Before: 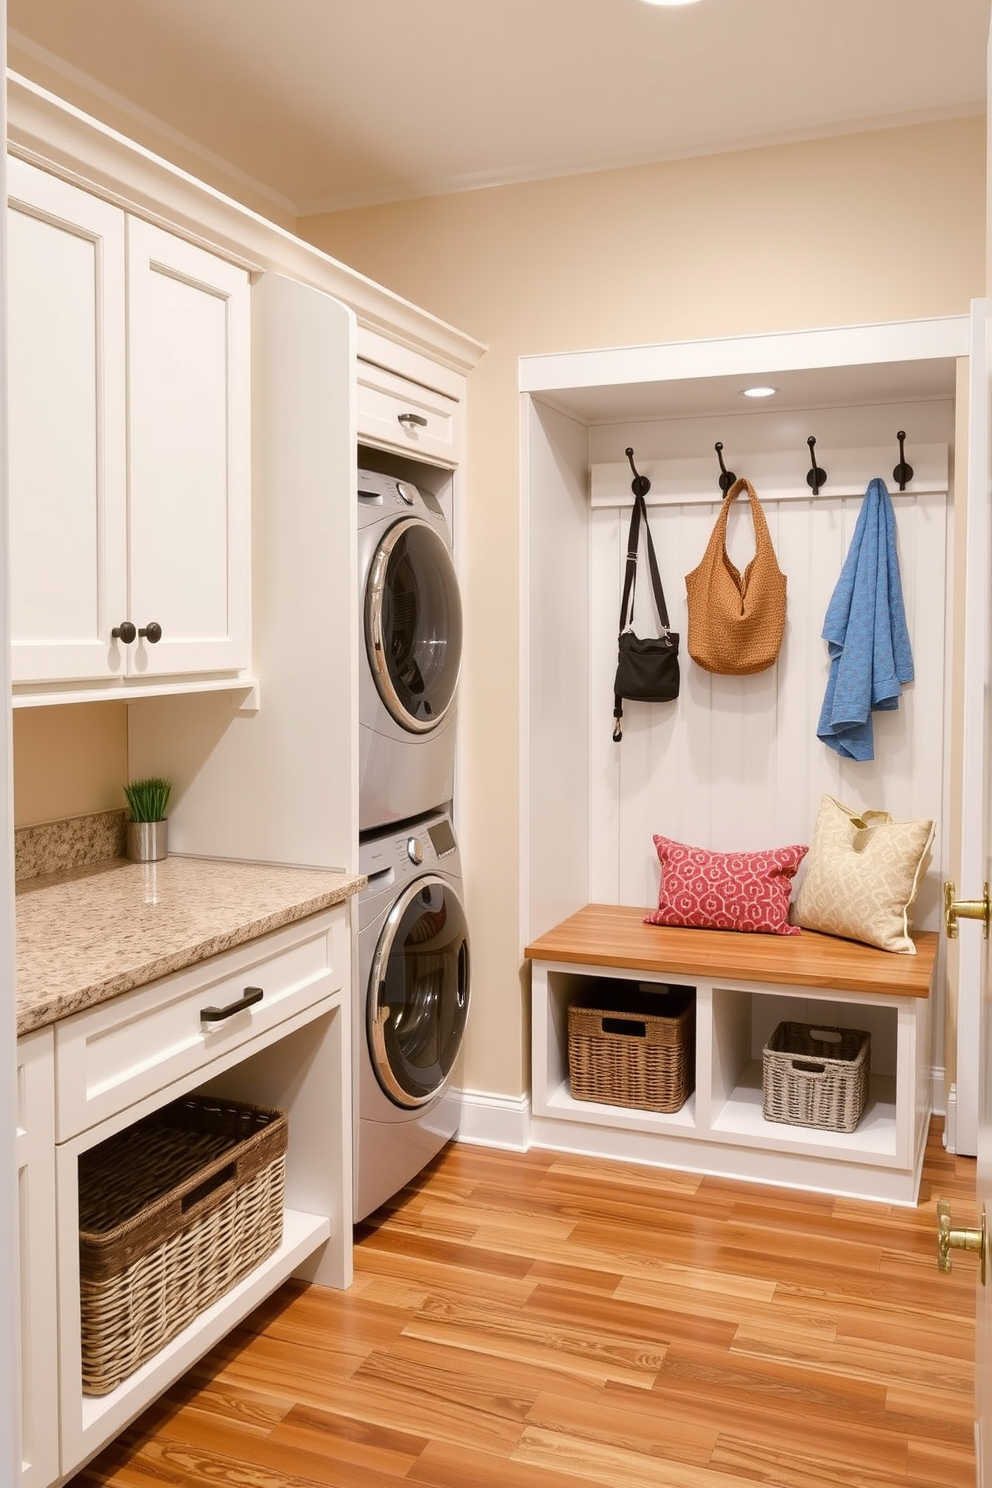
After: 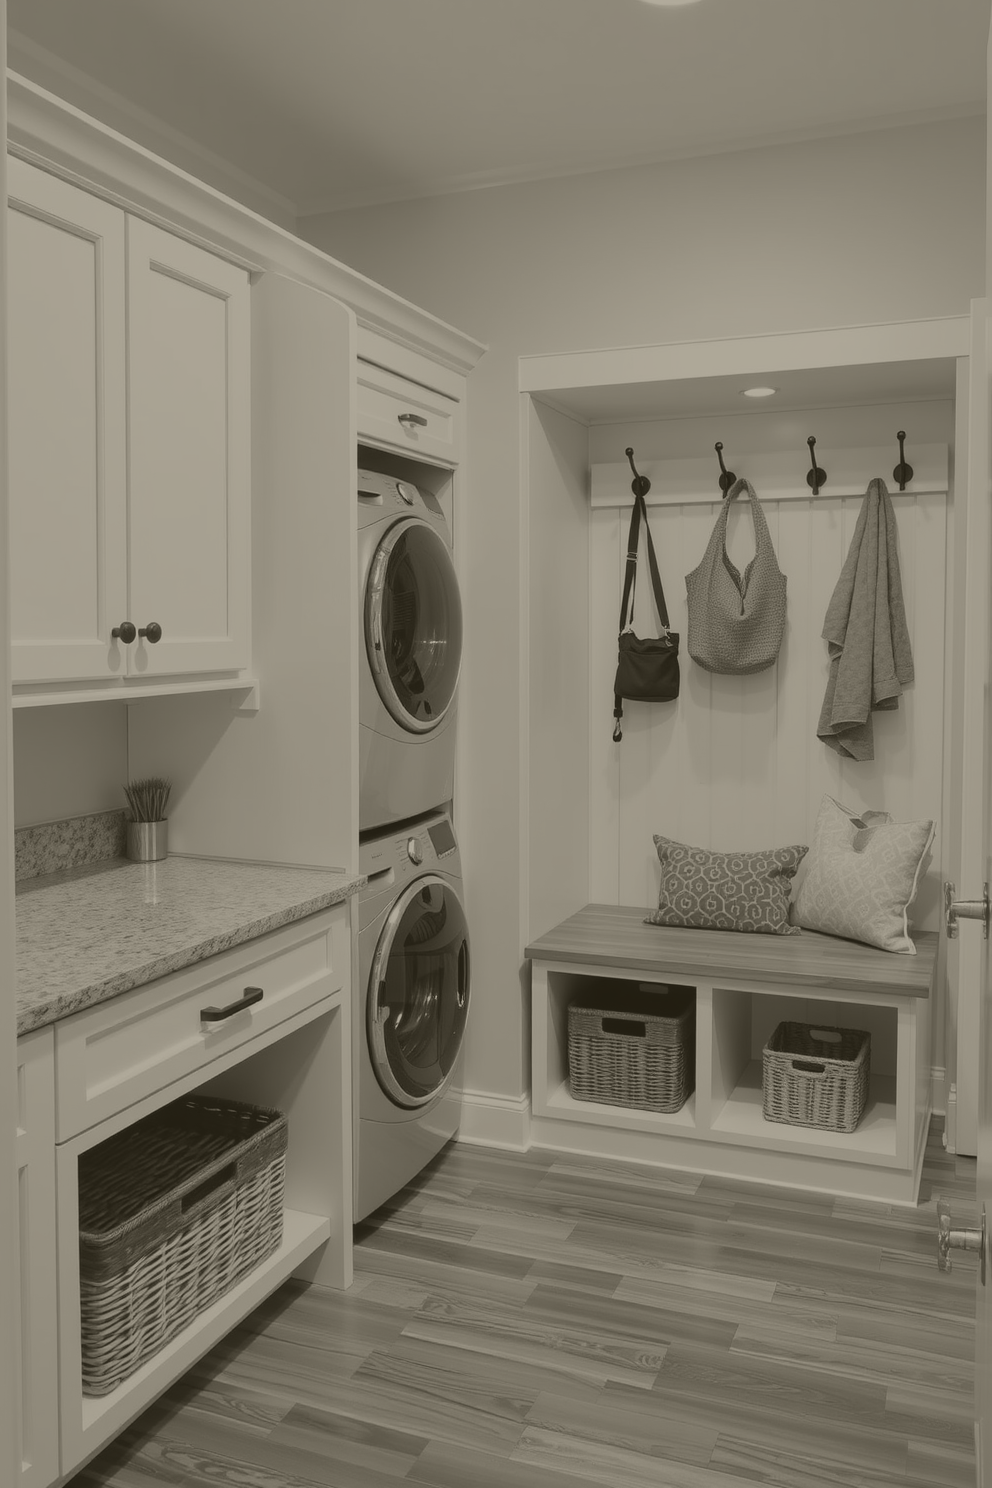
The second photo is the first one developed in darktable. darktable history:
colorize: hue 41.44°, saturation 22%, source mix 60%, lightness 10.61%
color correction: highlights a* 10.32, highlights b* 14.66, shadows a* -9.59, shadows b* -15.02
